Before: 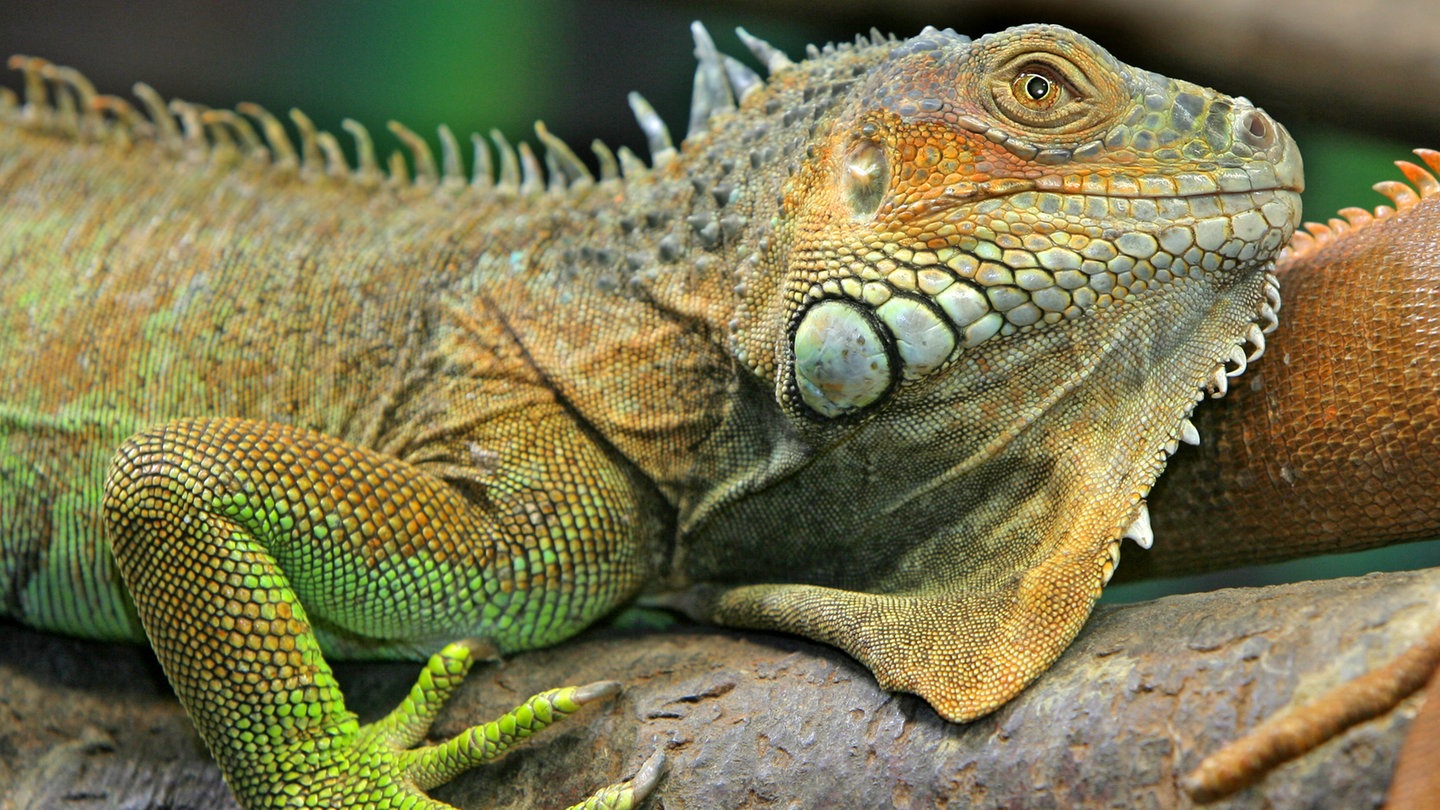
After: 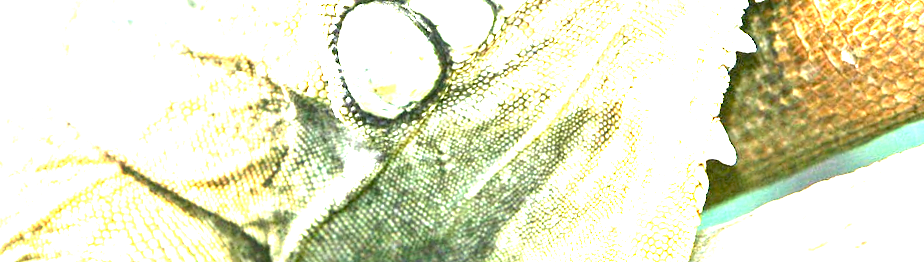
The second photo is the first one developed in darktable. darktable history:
rotate and perspective: rotation -14.8°, crop left 0.1, crop right 0.903, crop top 0.25, crop bottom 0.748
exposure: black level correction 0, exposure 4 EV, compensate exposure bias true, compensate highlight preservation false
contrast brightness saturation: brightness -0.09
crop and rotate: left 27.938%, top 27.046%, bottom 27.046%
